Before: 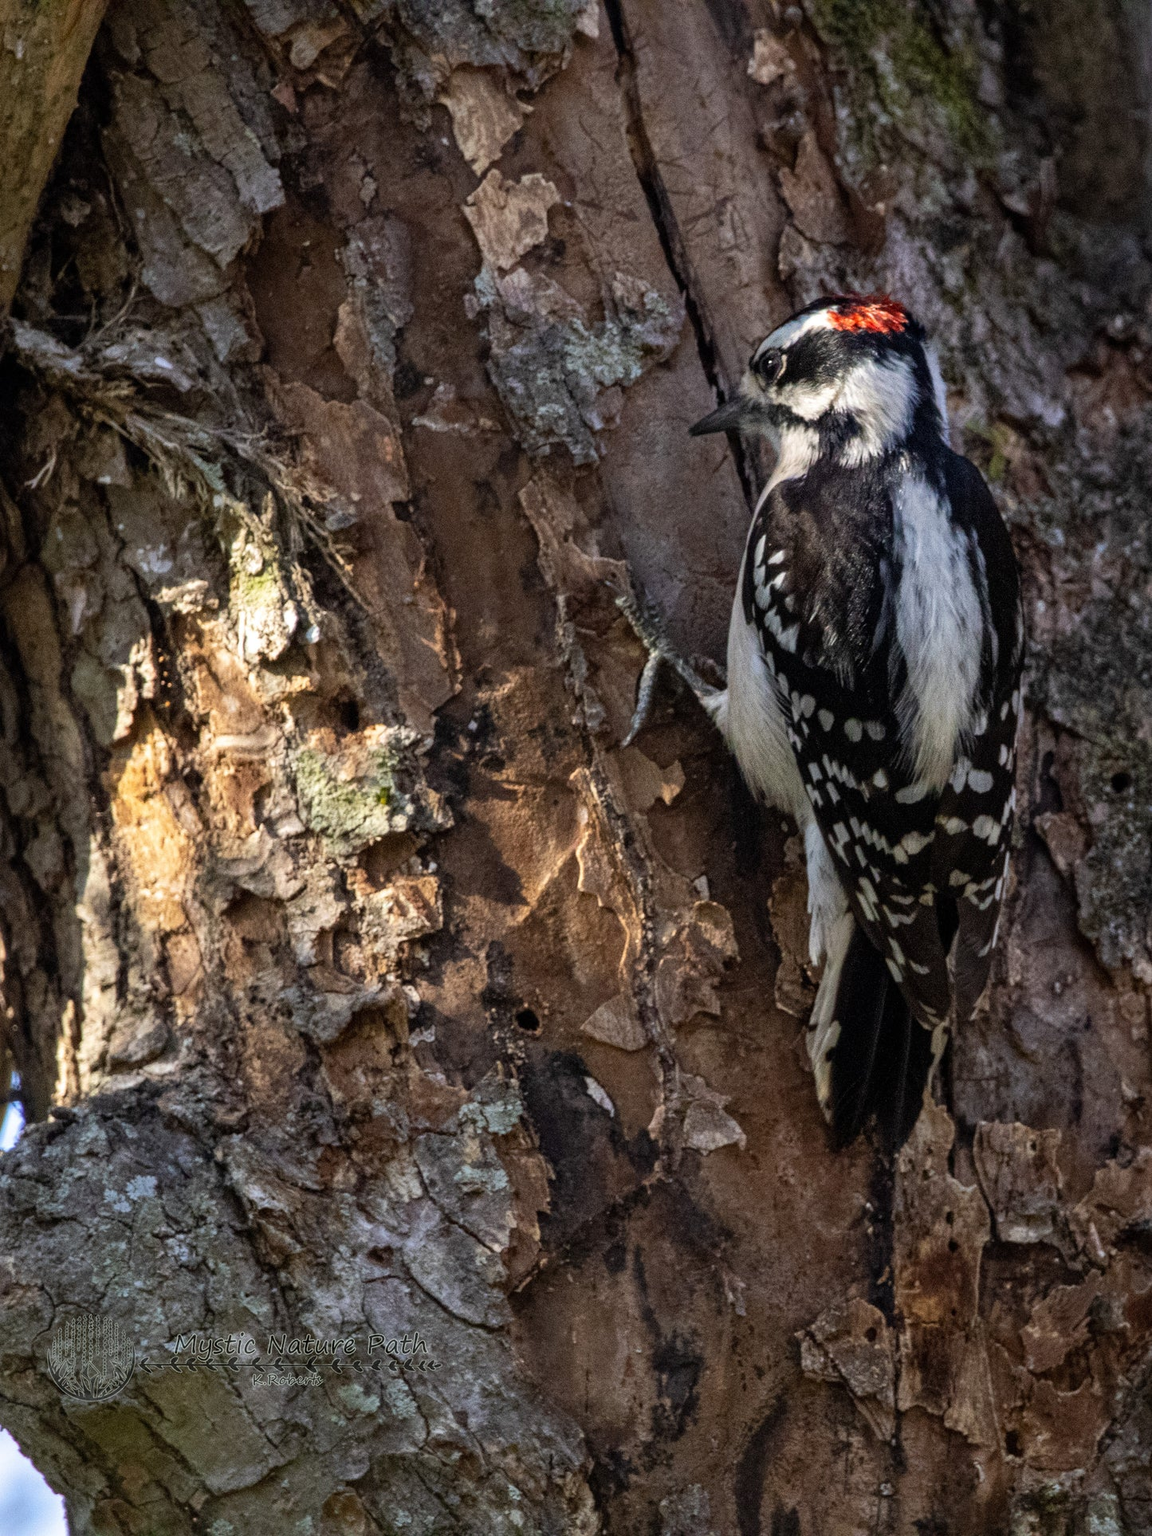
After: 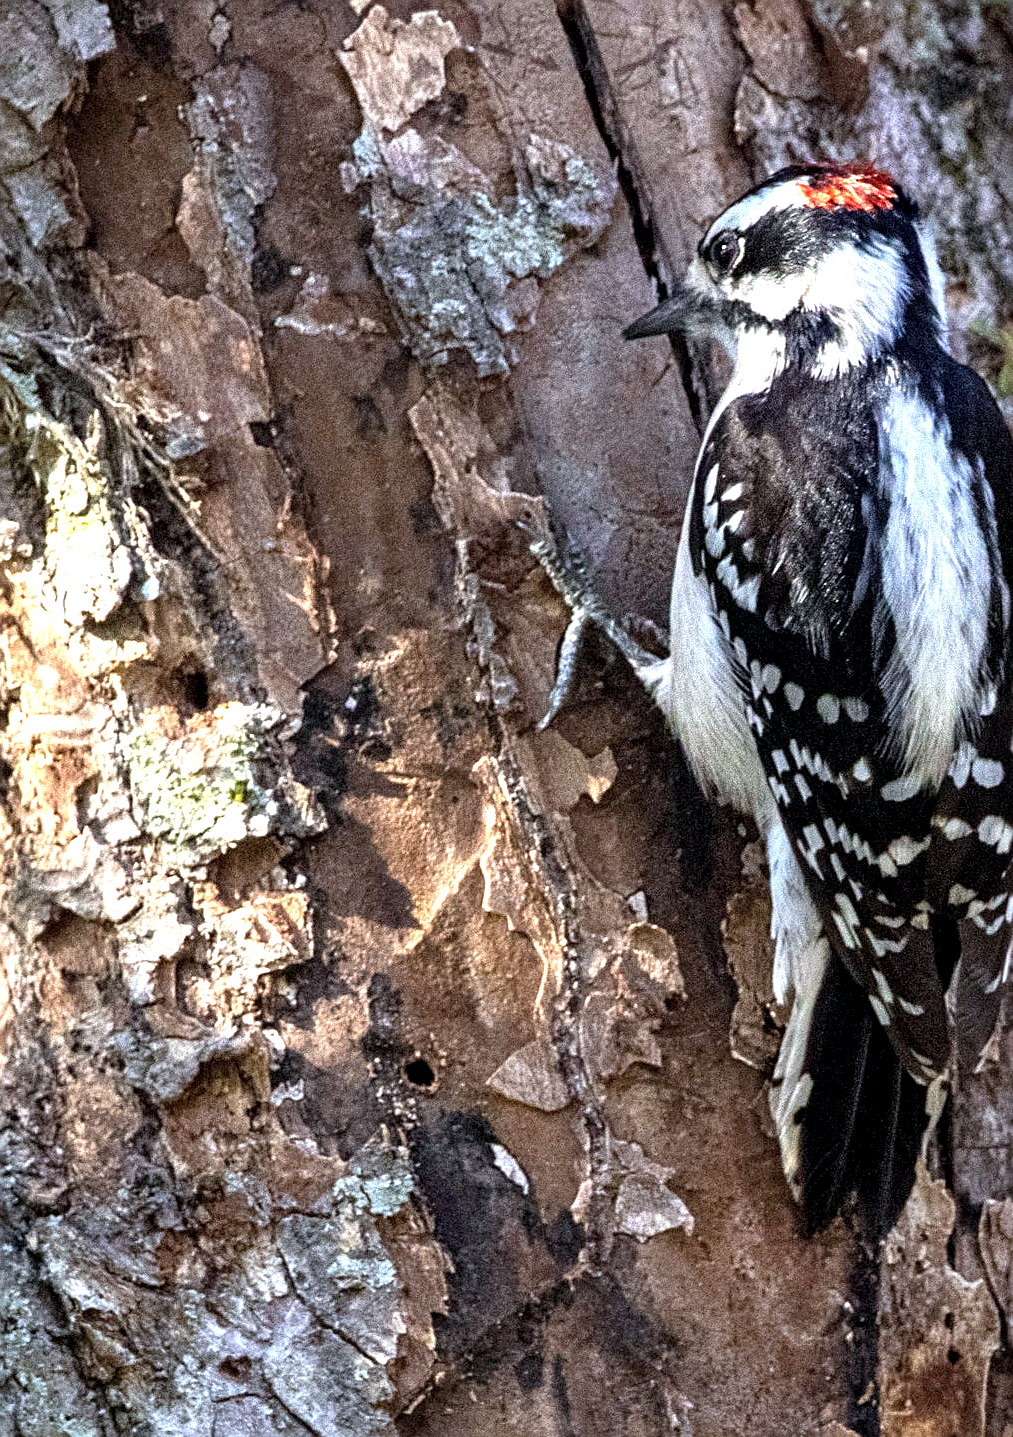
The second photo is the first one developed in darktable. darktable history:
contrast brightness saturation: saturation -0.048
exposure: black level correction 0.001, exposure 1.315 EV, compensate highlight preservation false
crop and rotate: left 16.802%, top 10.768%, right 13.04%, bottom 14.633%
sharpen: on, module defaults
local contrast: highlights 104%, shadows 101%, detail 119%, midtone range 0.2
color calibration: x 0.368, y 0.376, temperature 4372.54 K, saturation algorithm version 1 (2020)
